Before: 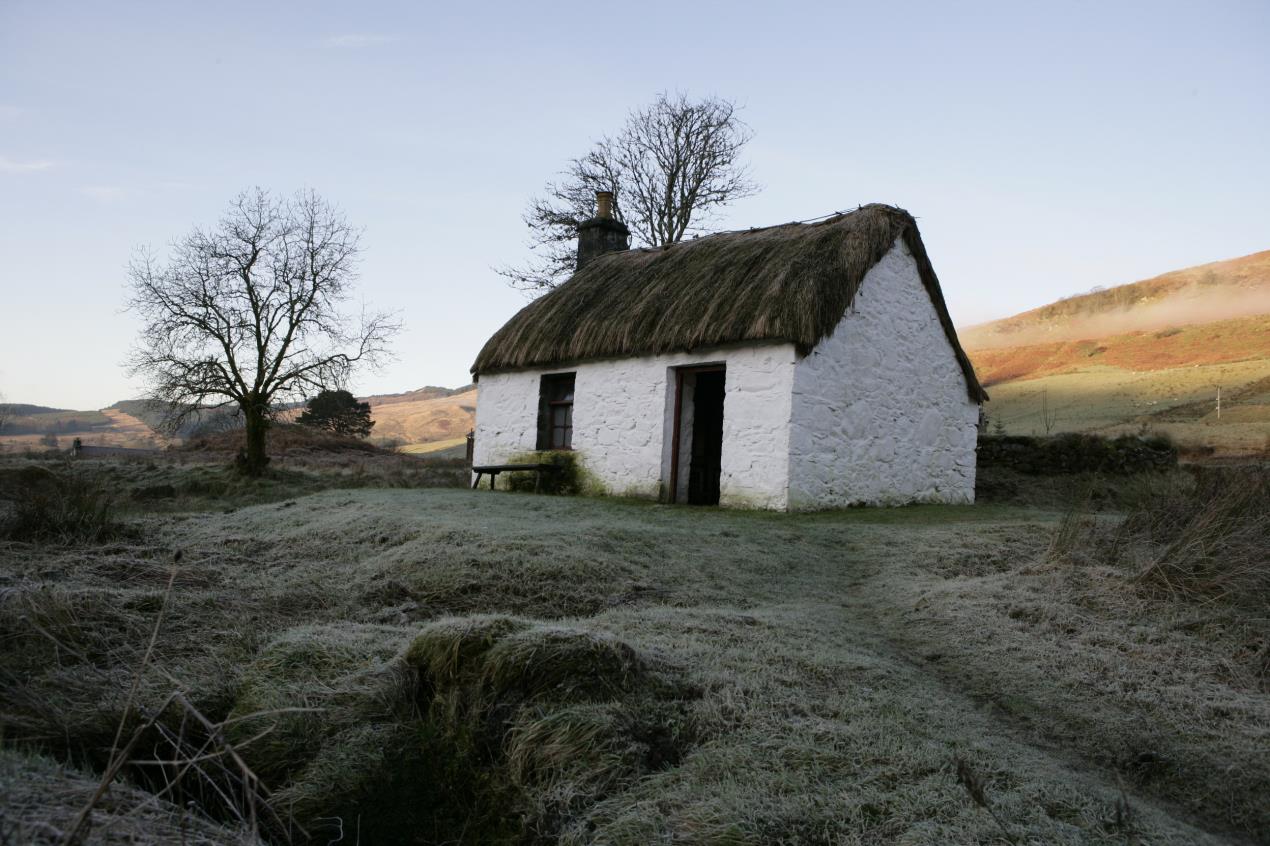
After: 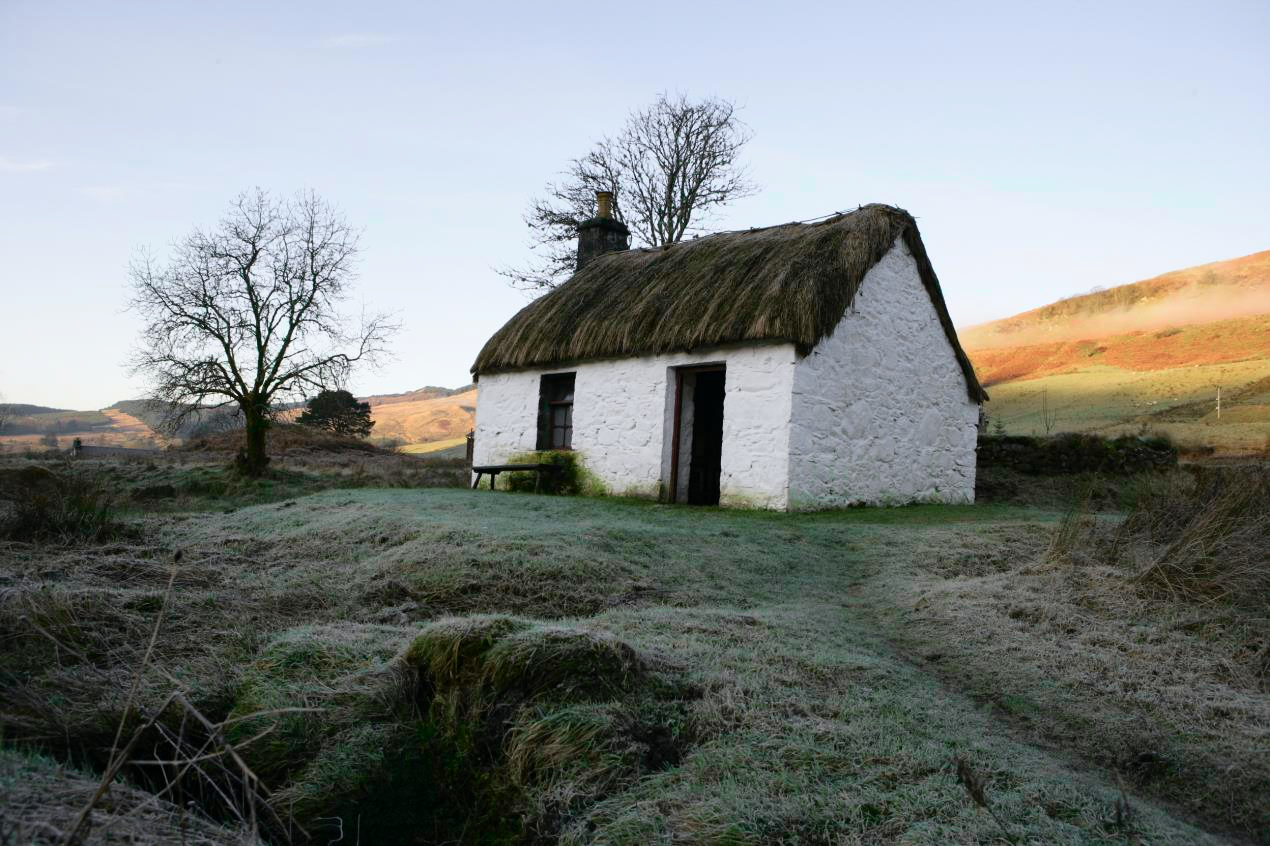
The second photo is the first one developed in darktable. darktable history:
tone curve: curves: ch0 [(0, 0) (0.051, 0.047) (0.102, 0.099) (0.232, 0.249) (0.462, 0.501) (0.698, 0.761) (0.908, 0.946) (1, 1)]; ch1 [(0, 0) (0.339, 0.298) (0.402, 0.363) (0.453, 0.413) (0.485, 0.469) (0.494, 0.493) (0.504, 0.501) (0.525, 0.533) (0.563, 0.591) (0.597, 0.631) (1, 1)]; ch2 [(0, 0) (0.48, 0.48) (0.504, 0.5) (0.539, 0.554) (0.59, 0.628) (0.642, 0.682) (0.824, 0.815) (1, 1)], color space Lab, independent channels, preserve colors none
